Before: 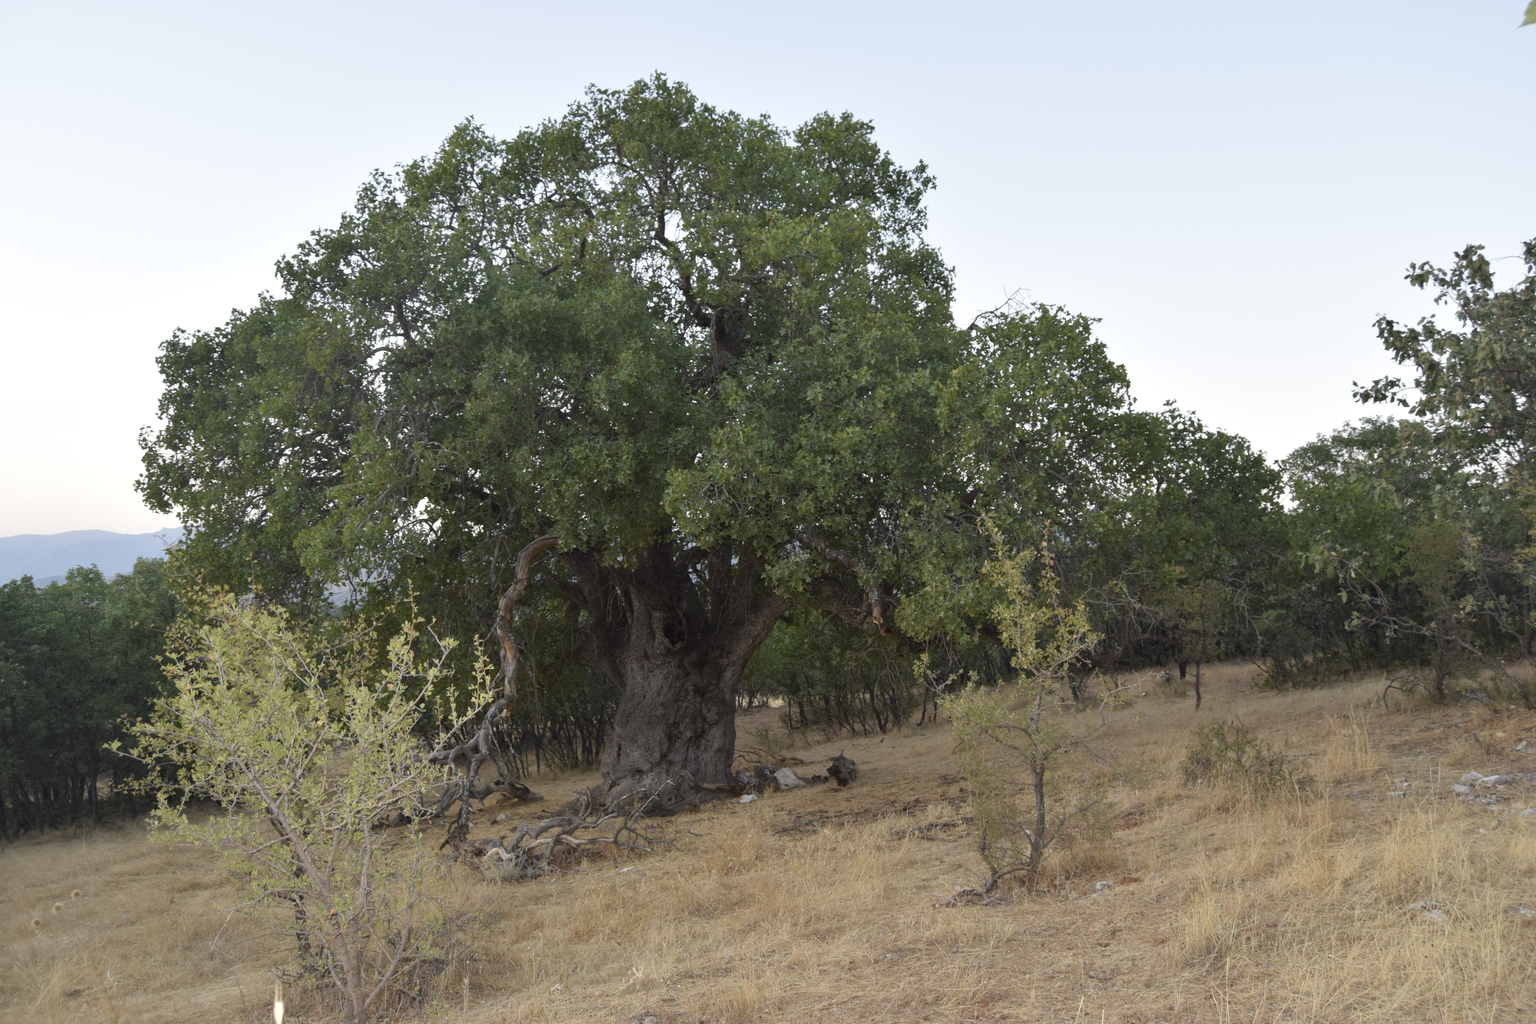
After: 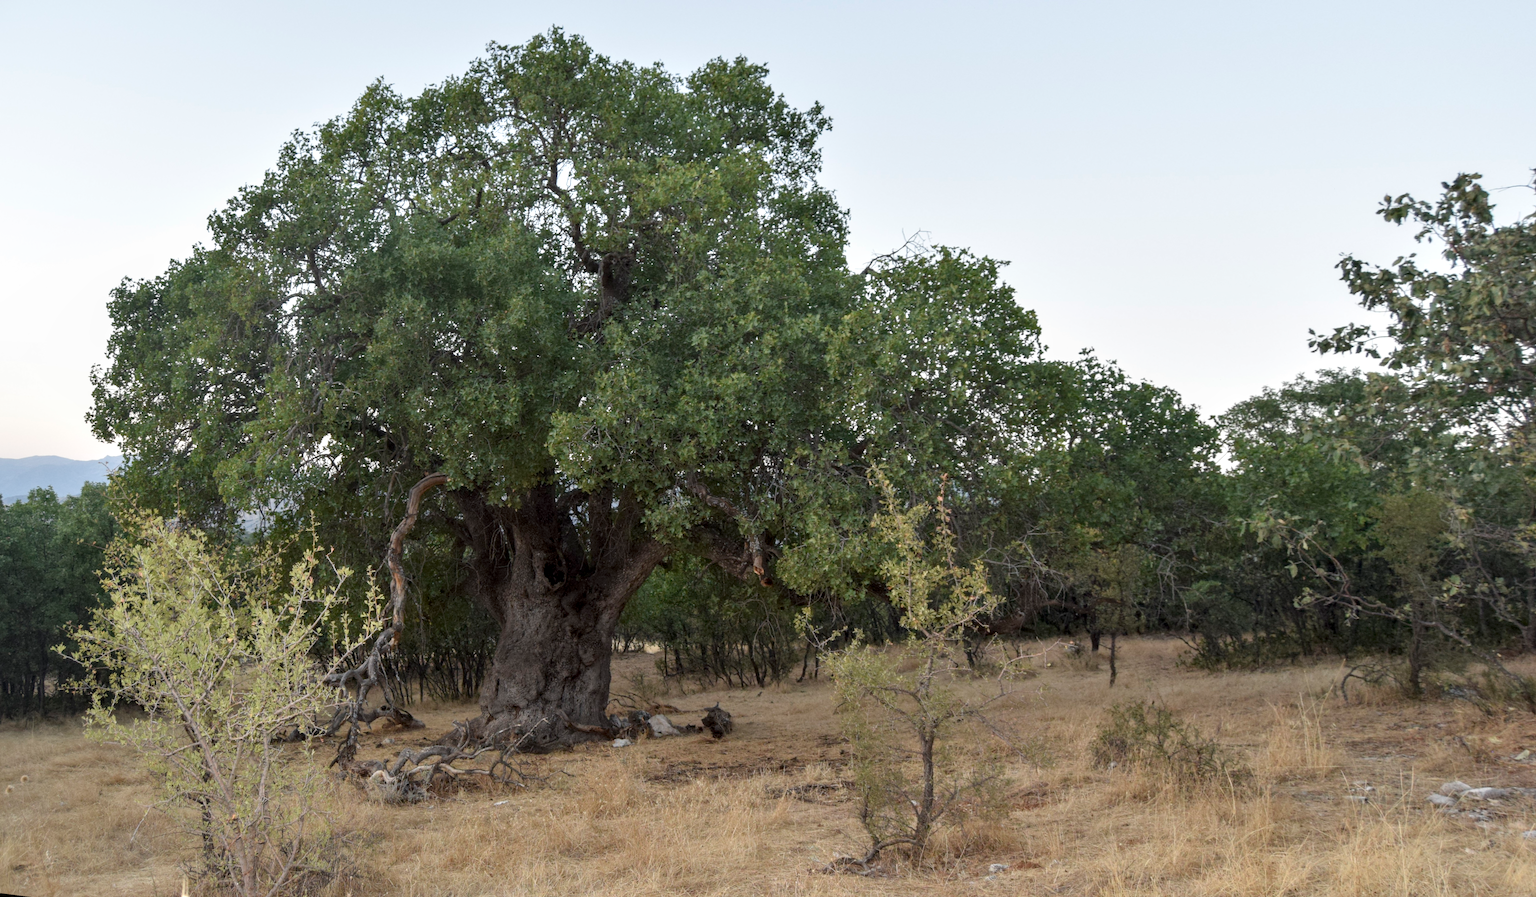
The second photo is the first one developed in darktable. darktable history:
rotate and perspective: rotation 1.69°, lens shift (vertical) -0.023, lens shift (horizontal) -0.291, crop left 0.025, crop right 0.988, crop top 0.092, crop bottom 0.842
local contrast: detail 130%
